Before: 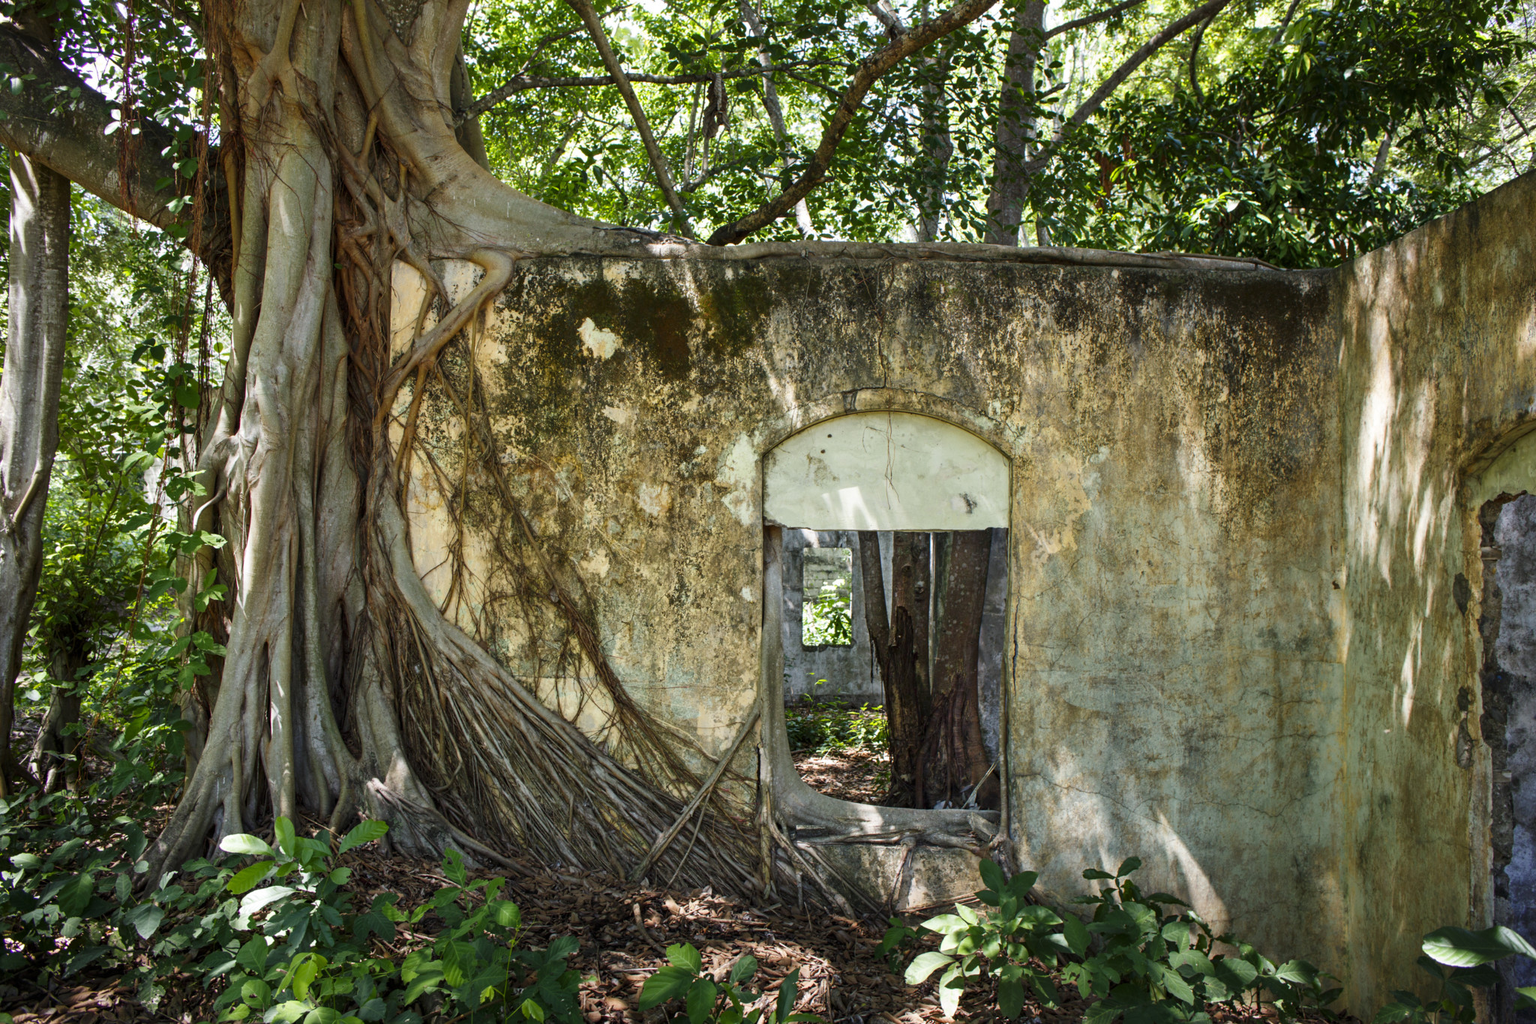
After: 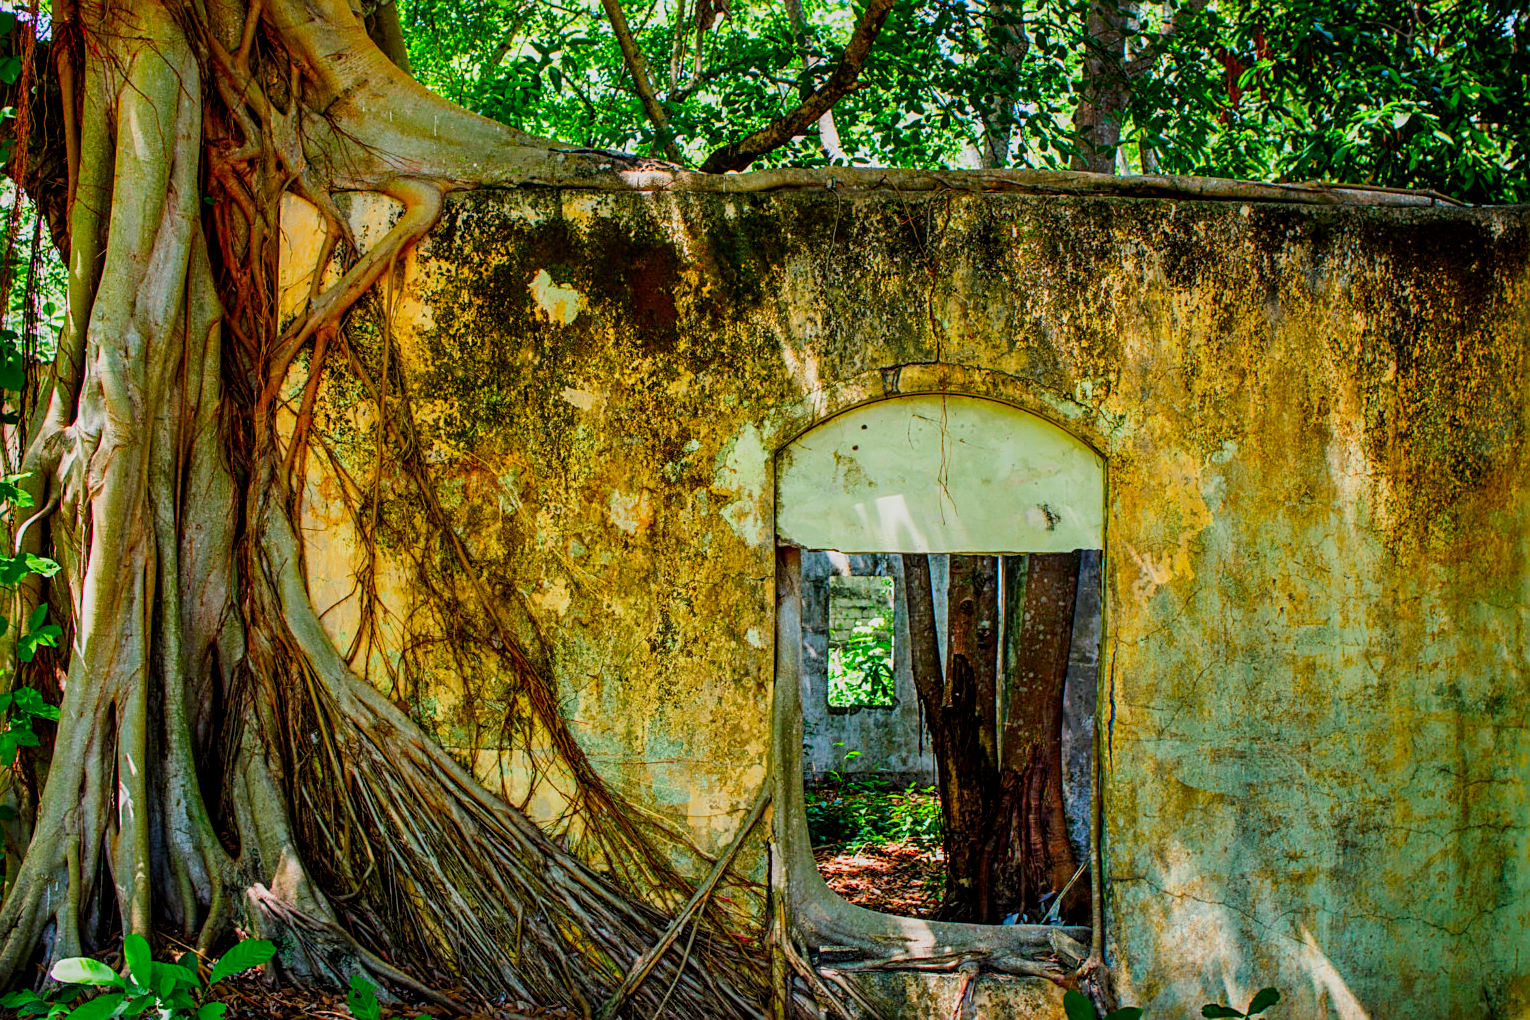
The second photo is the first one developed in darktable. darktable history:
crop and rotate: left 11.831%, top 11.346%, right 13.429%, bottom 13.899%
color balance rgb: perceptual saturation grading › global saturation 10%, global vibrance 10%
sharpen: on, module defaults
color correction: saturation 2.15
local contrast: on, module defaults
filmic rgb: hardness 4.17
rotate and perspective: automatic cropping off
